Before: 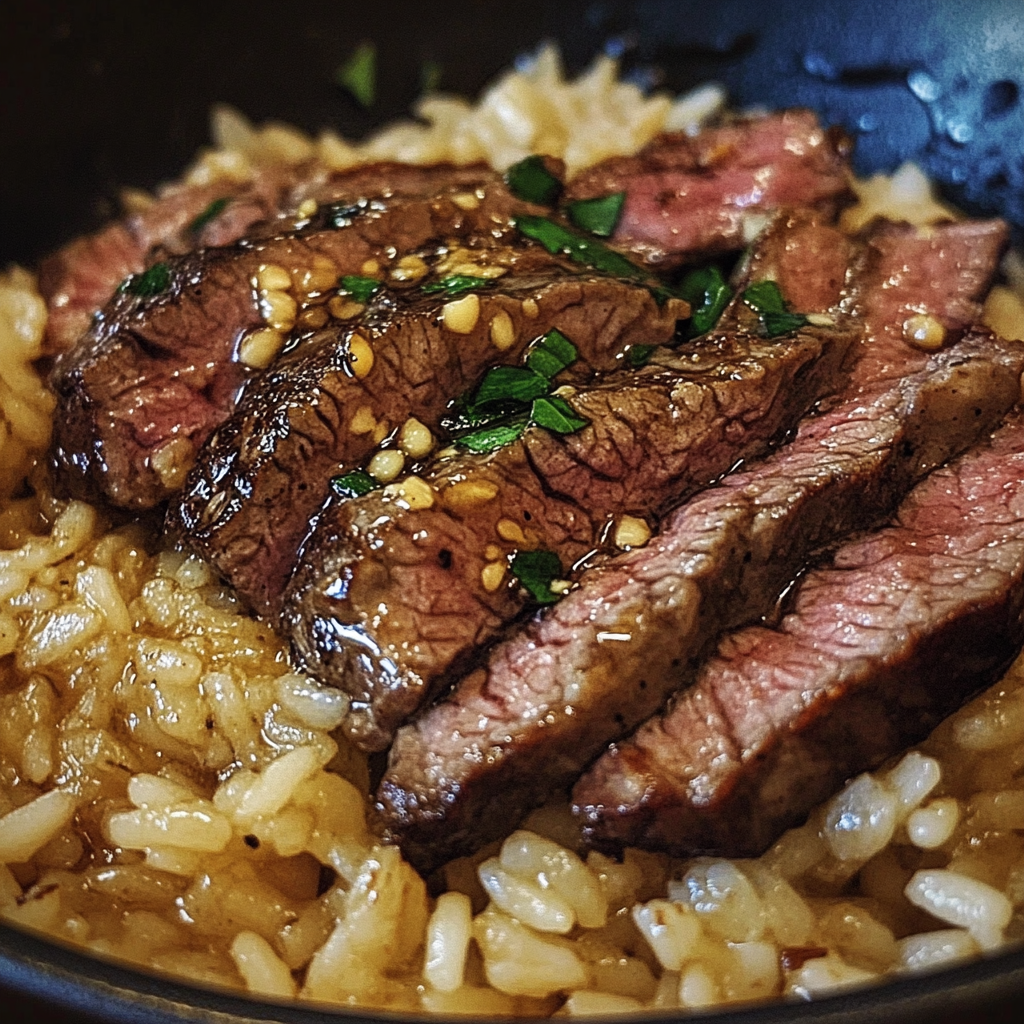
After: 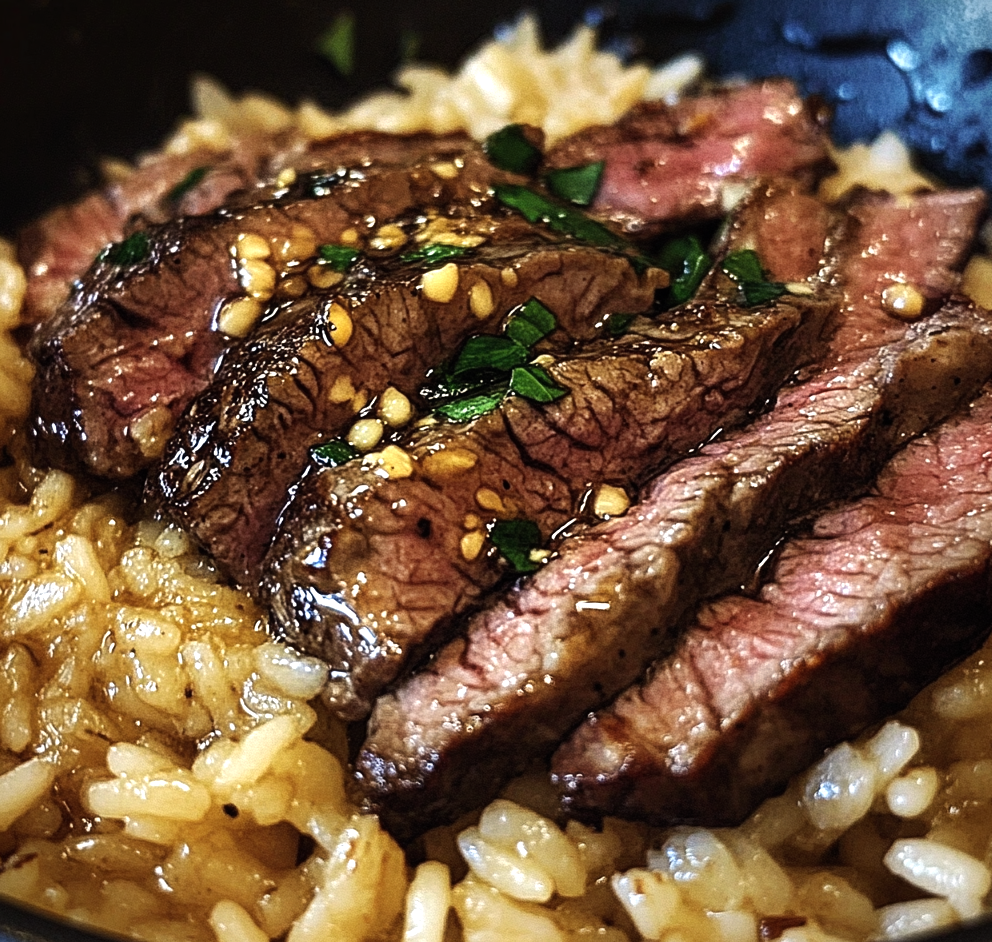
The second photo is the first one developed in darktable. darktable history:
crop: left 2.14%, top 3.063%, right 0.976%, bottom 4.922%
tone equalizer: -8 EV -0.757 EV, -7 EV -0.703 EV, -6 EV -0.608 EV, -5 EV -0.36 EV, -3 EV 0.398 EV, -2 EV 0.6 EV, -1 EV 0.694 EV, +0 EV 0.725 EV, smoothing diameter 2.14%, edges refinement/feathering 18.09, mask exposure compensation -1.57 EV, filter diffusion 5
